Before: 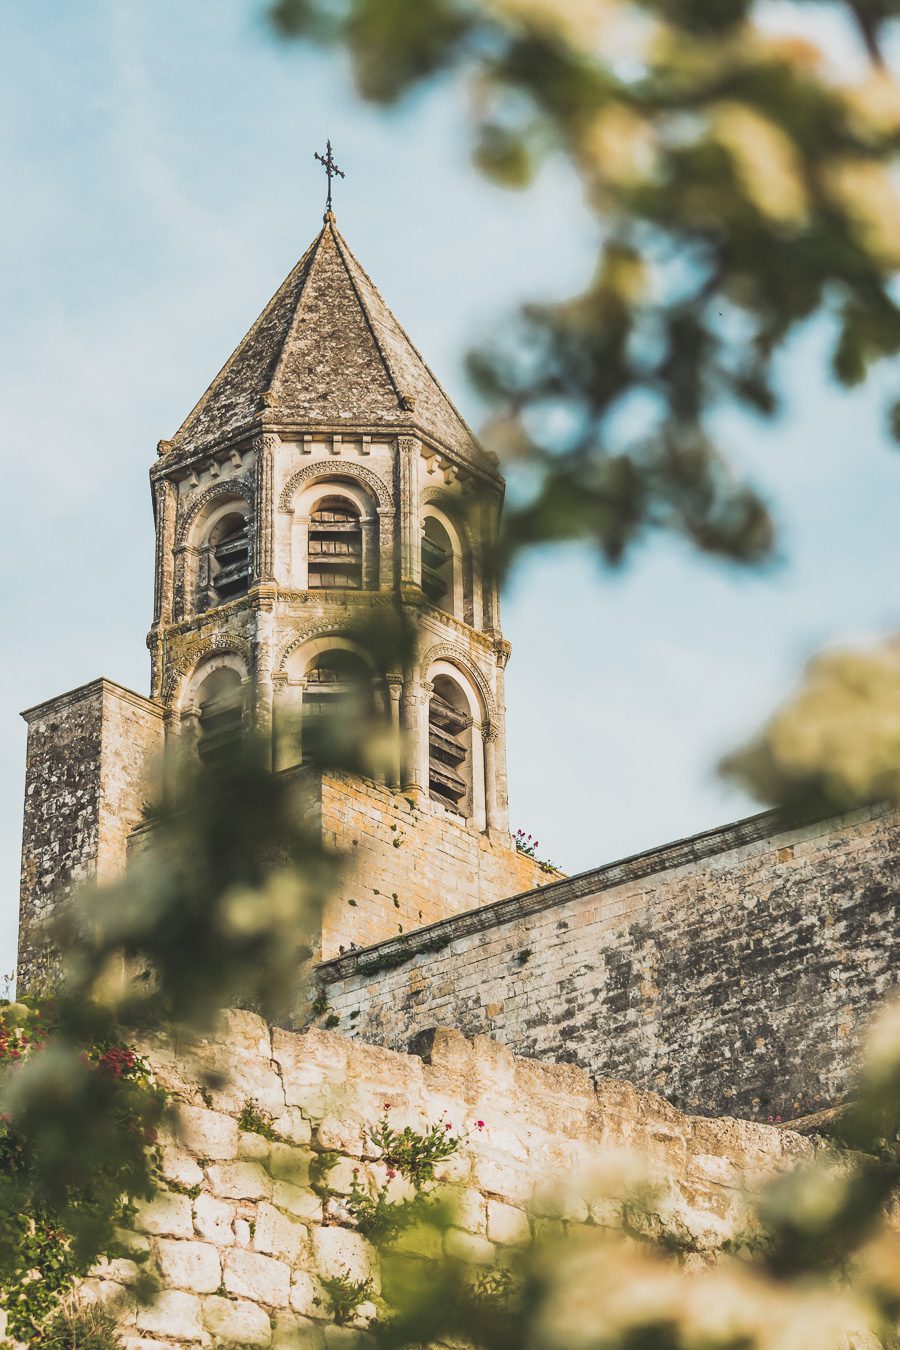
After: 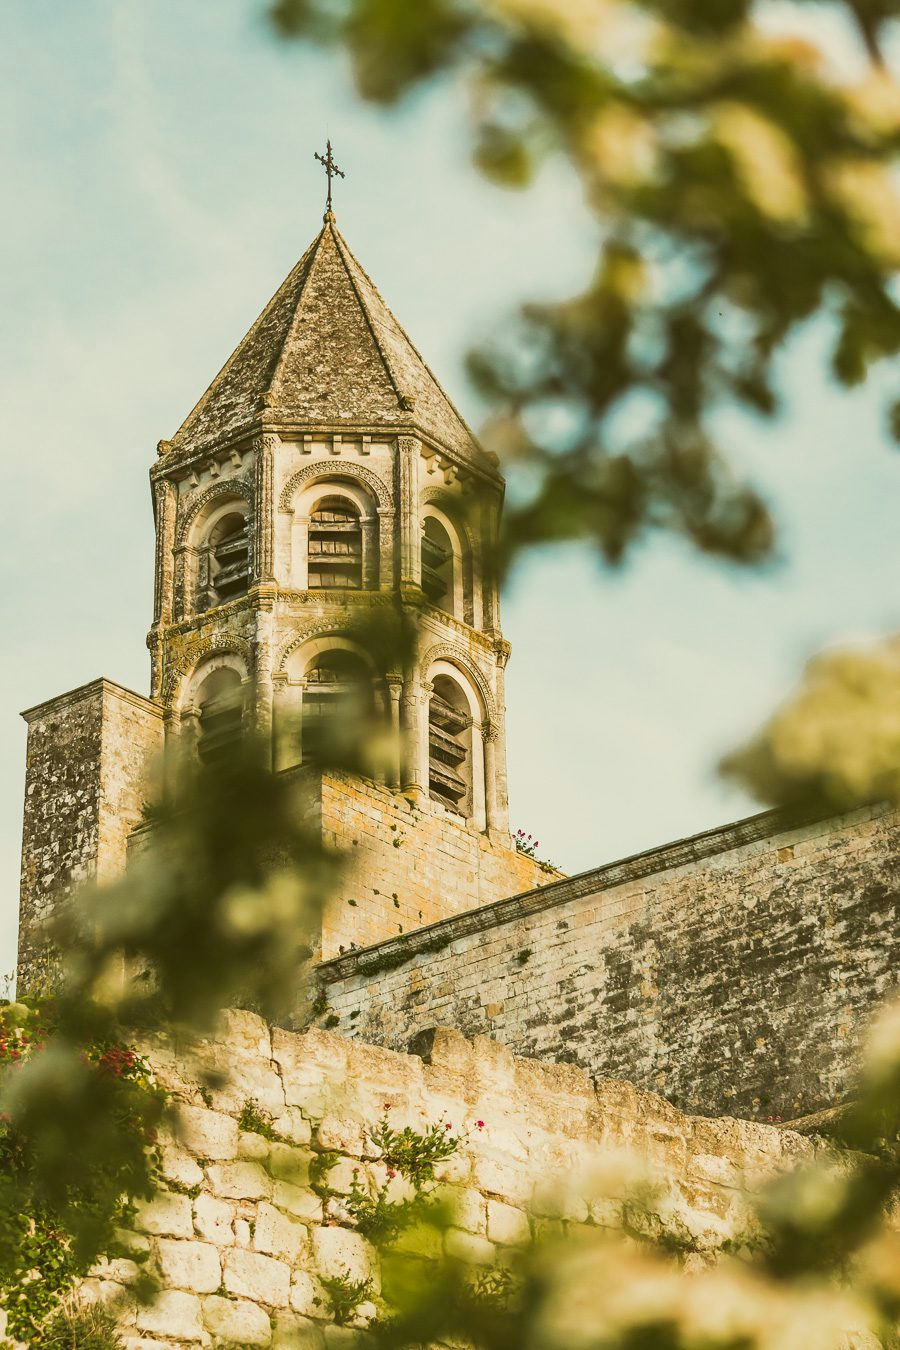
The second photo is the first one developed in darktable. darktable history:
color correction: highlights a* -1.26, highlights b* 10.4, shadows a* 0.254, shadows b* 19.92
